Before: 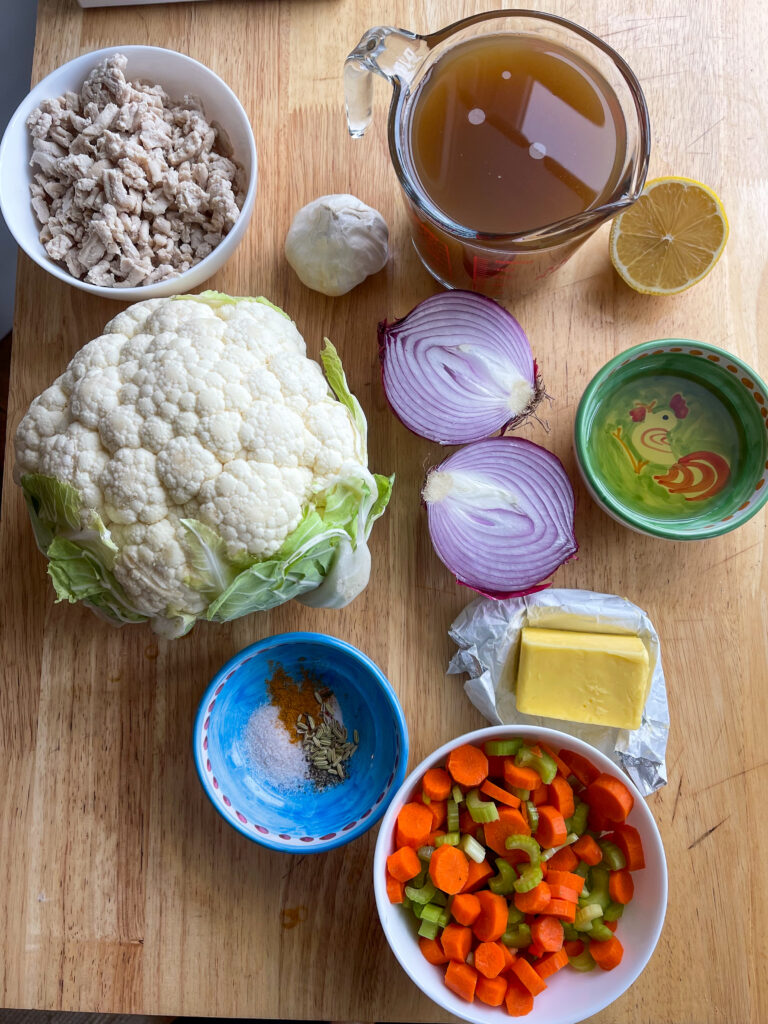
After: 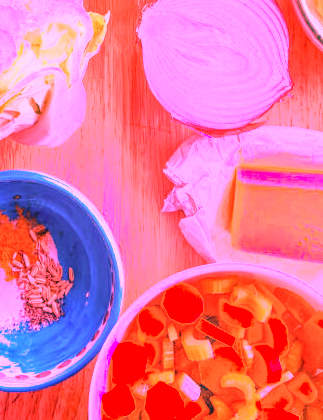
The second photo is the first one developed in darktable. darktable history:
white balance: red 4.26, blue 1.802
local contrast: on, module defaults
crop: left 37.221%, top 45.169%, right 20.63%, bottom 13.777%
